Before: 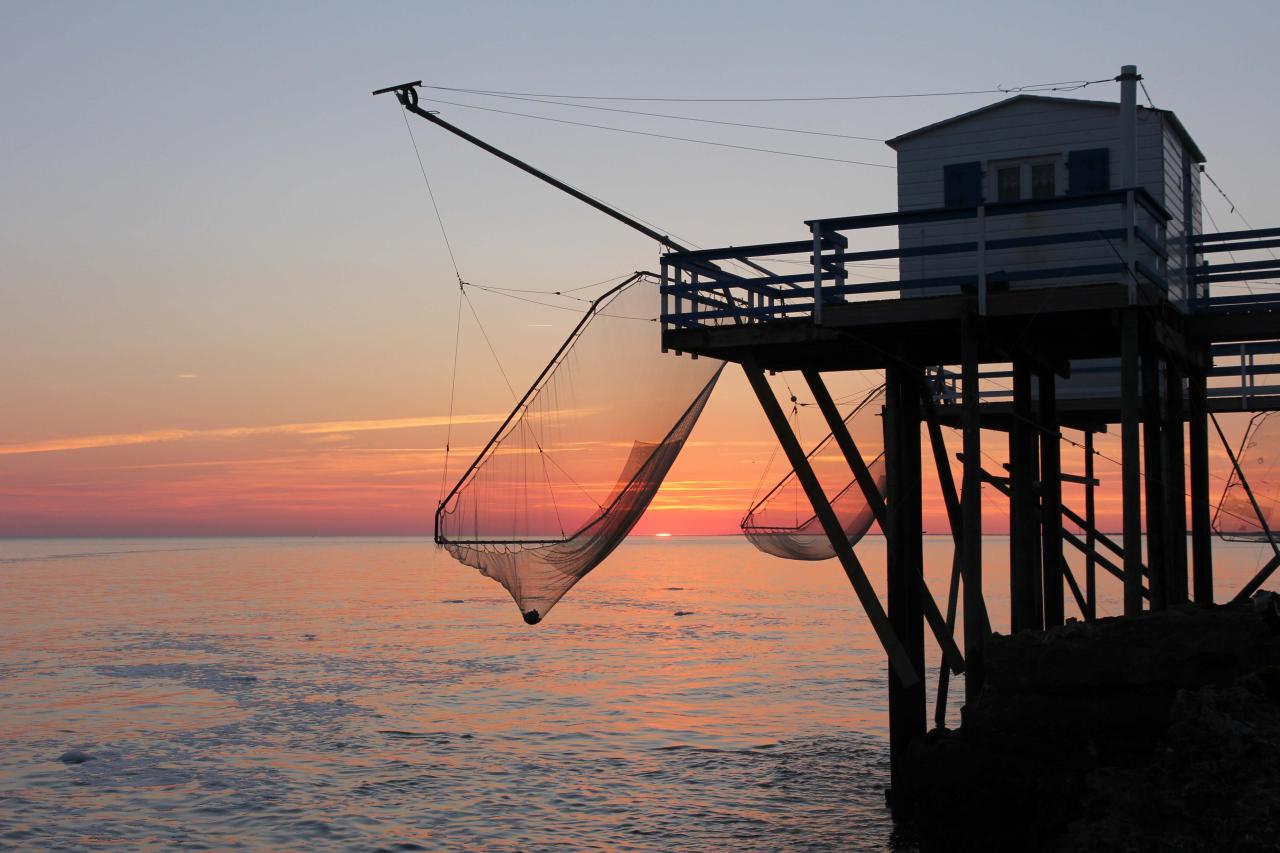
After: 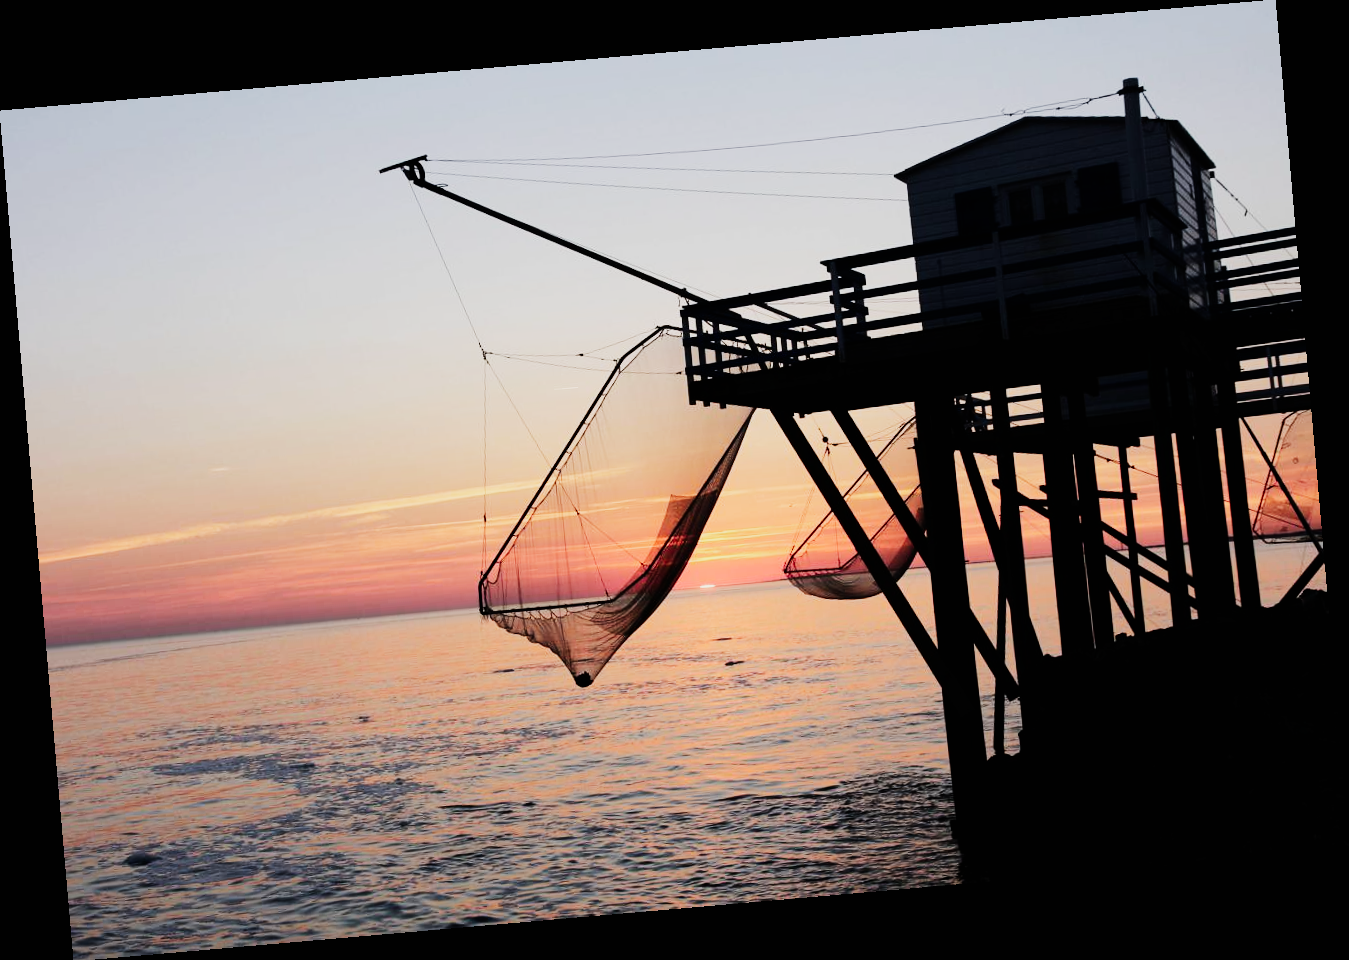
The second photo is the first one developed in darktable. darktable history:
tone equalizer: -8 EV -0.75 EV, -7 EV -0.7 EV, -6 EV -0.6 EV, -5 EV -0.4 EV, -3 EV 0.4 EV, -2 EV 0.6 EV, -1 EV 0.7 EV, +0 EV 0.75 EV, edges refinement/feathering 500, mask exposure compensation -1.57 EV, preserve details no
sigmoid: contrast 1.7, skew -0.1, preserve hue 0%, red attenuation 0.1, red rotation 0.035, green attenuation 0.1, green rotation -0.017, blue attenuation 0.15, blue rotation -0.052, base primaries Rec2020
rotate and perspective: rotation -4.98°, automatic cropping off
